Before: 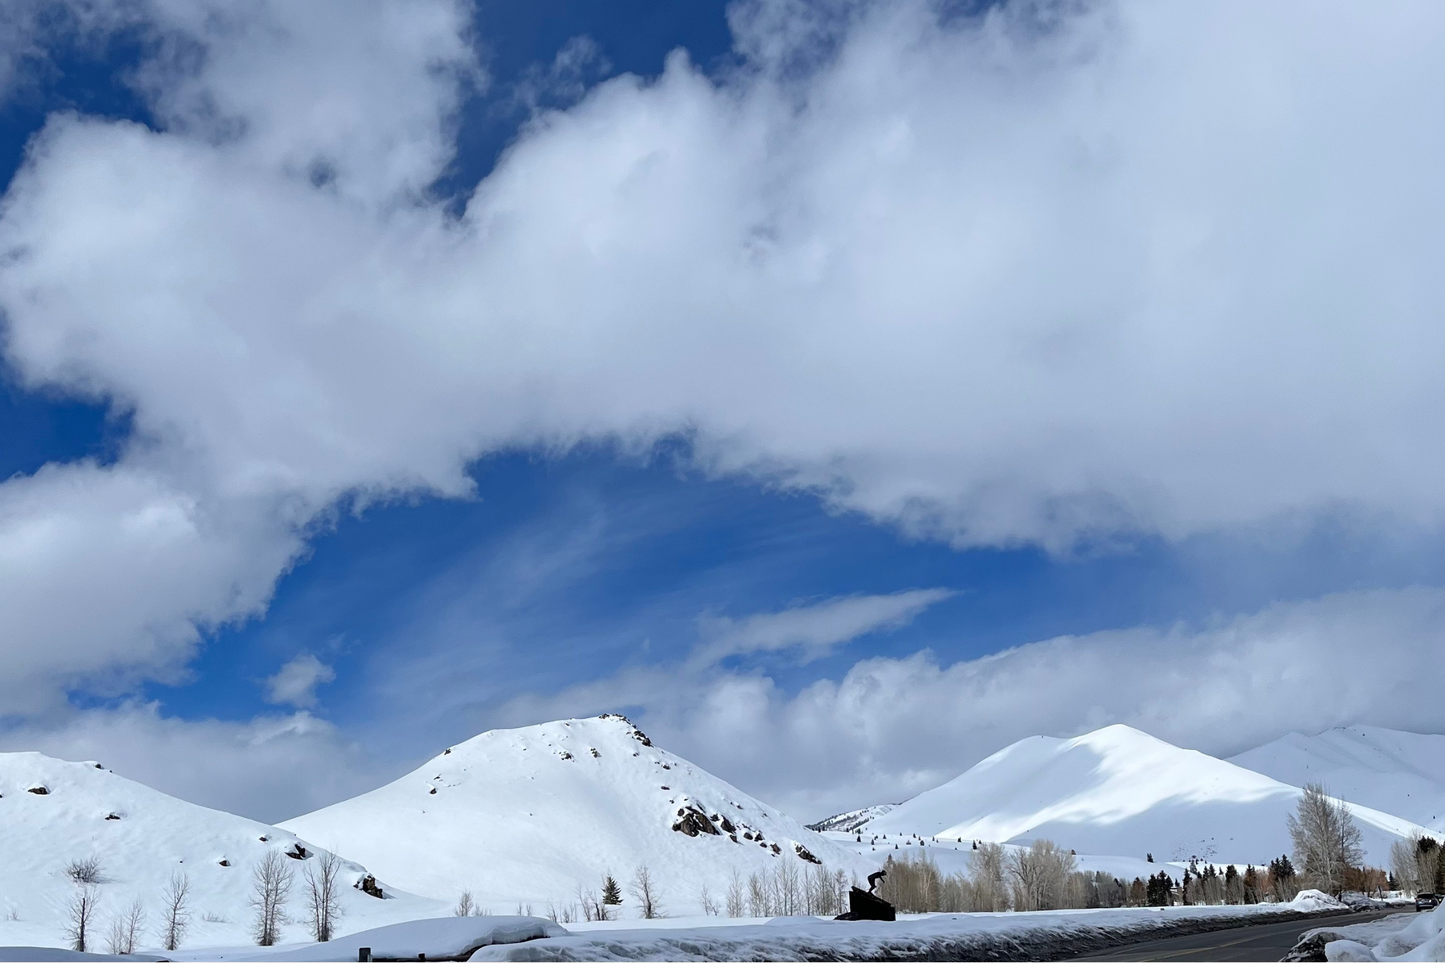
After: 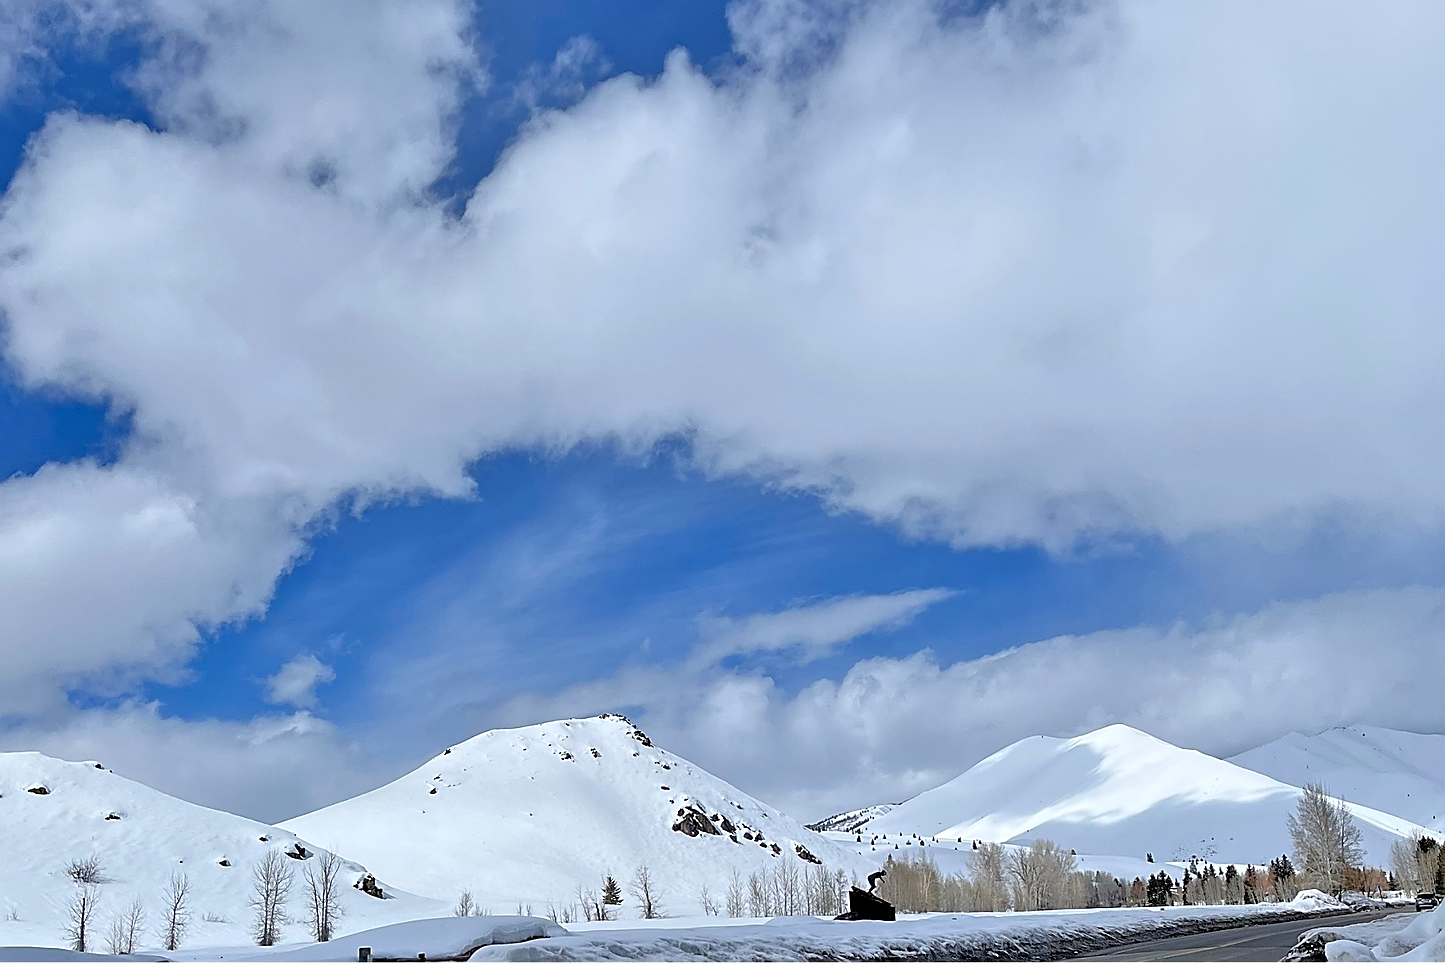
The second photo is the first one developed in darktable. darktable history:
tone equalizer: -7 EV 0.15 EV, -6 EV 0.6 EV, -5 EV 1.15 EV, -4 EV 1.33 EV, -3 EV 1.15 EV, -2 EV 0.6 EV, -1 EV 0.15 EV, mask exposure compensation -0.5 EV
sharpen: radius 1.4, amount 1.25, threshold 0.7
